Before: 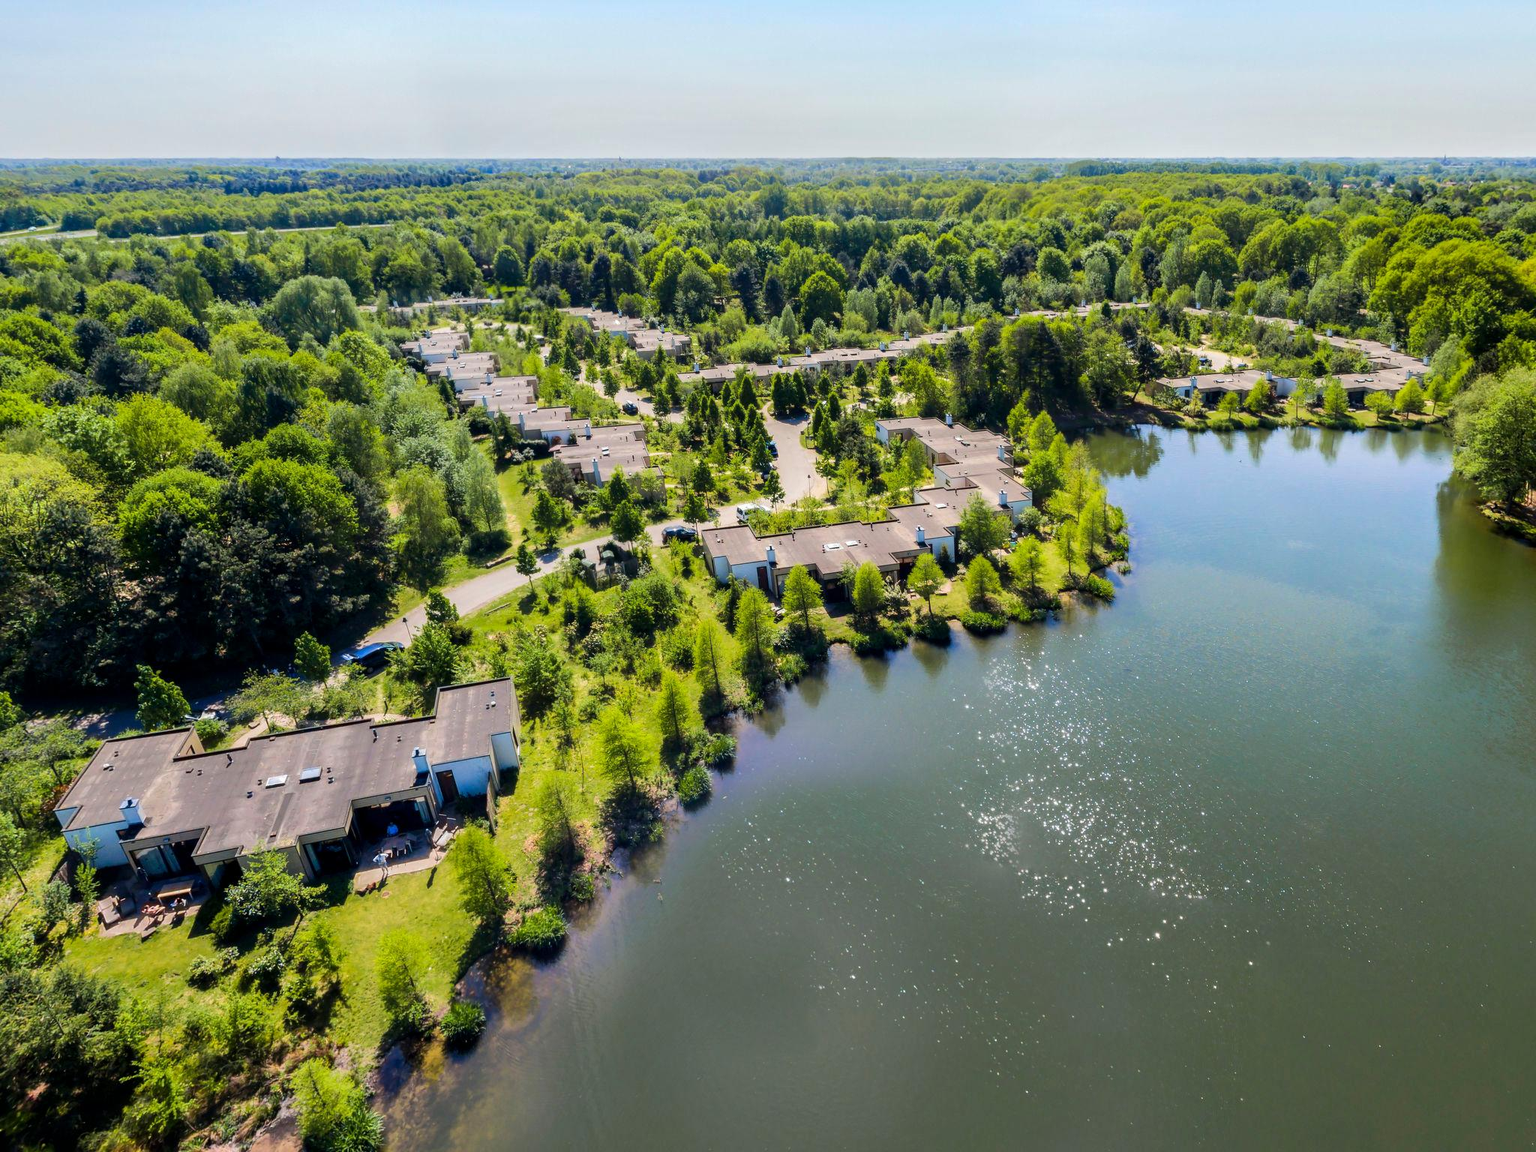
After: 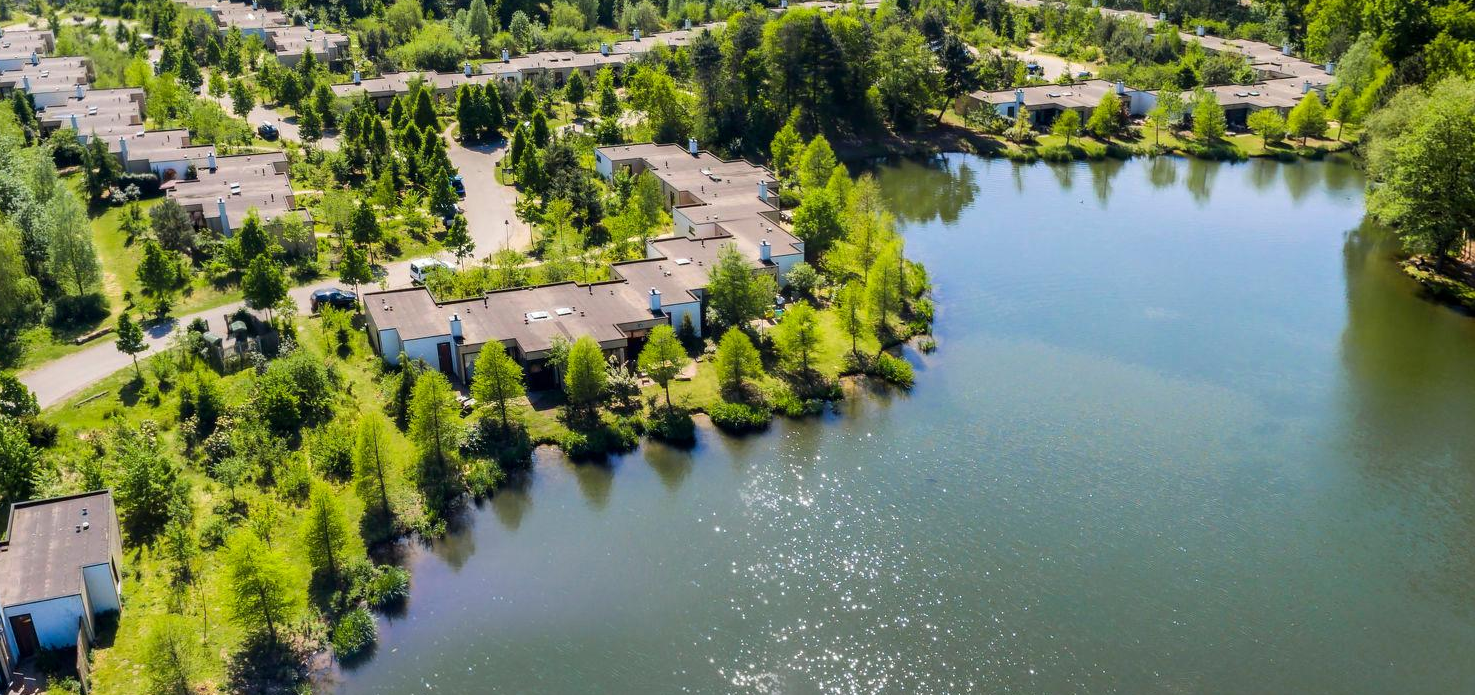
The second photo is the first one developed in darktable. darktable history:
crop and rotate: left 27.946%, top 26.933%, bottom 27.802%
